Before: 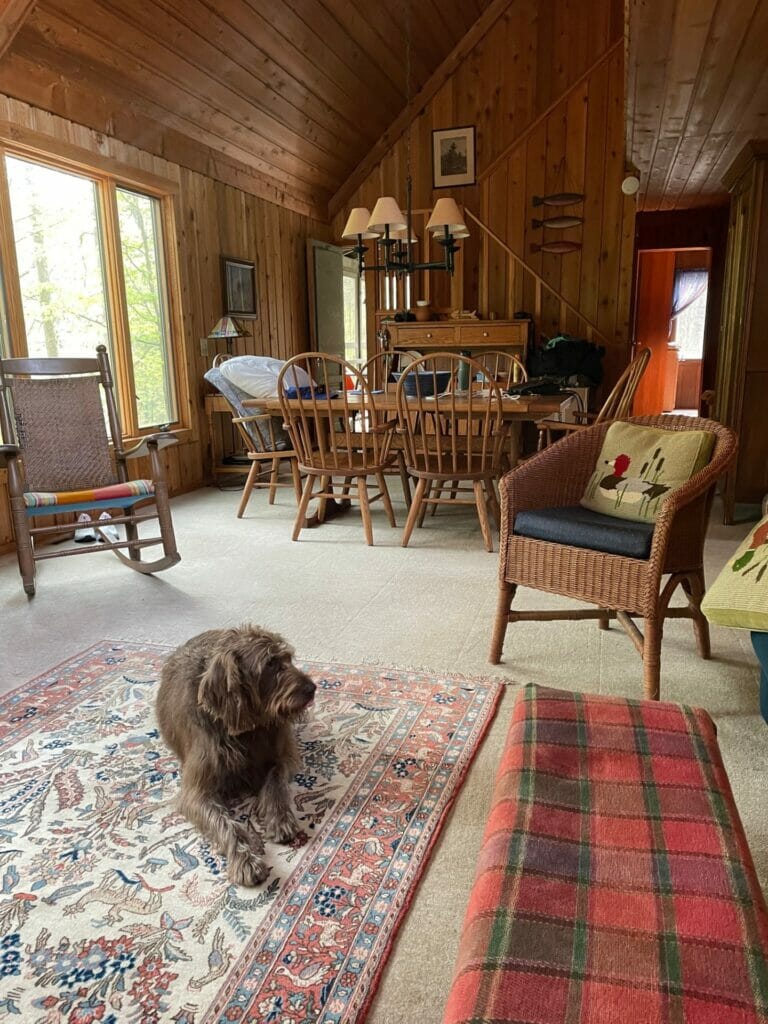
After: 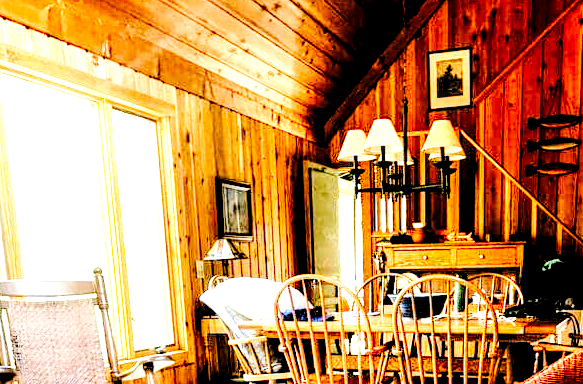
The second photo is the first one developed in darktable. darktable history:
tone curve: curves: ch0 [(0.014, 0) (0.13, 0.09) (0.227, 0.211) (0.33, 0.395) (0.494, 0.615) (0.662, 0.76) (0.795, 0.846) (1, 0.969)]; ch1 [(0, 0) (0.366, 0.367) (0.447, 0.416) (0.473, 0.484) (0.504, 0.502) (0.525, 0.518) (0.564, 0.601) (0.634, 0.66) (0.746, 0.804) (1, 1)]; ch2 [(0, 0) (0.333, 0.346) (0.375, 0.375) (0.424, 0.43) (0.476, 0.498) (0.496, 0.505) (0.517, 0.522) (0.548, 0.548) (0.579, 0.618) (0.651, 0.674) (0.688, 0.728) (1, 1)], color space Lab, linked channels, preserve colors none
crop: left 0.561%, top 7.645%, right 23.42%, bottom 54.852%
local contrast: highlights 60%, shadows 61%, detail 160%
exposure: black level correction 0.01, exposure 1 EV, compensate highlight preservation false
levels: gray 50.87%, levels [0.062, 0.494, 0.925]
base curve: curves: ch0 [(0, 0) (0, 0) (0.002, 0.001) (0.008, 0.003) (0.019, 0.011) (0.037, 0.037) (0.064, 0.11) (0.102, 0.232) (0.152, 0.379) (0.216, 0.524) (0.296, 0.665) (0.394, 0.789) (0.512, 0.881) (0.651, 0.945) (0.813, 0.986) (1, 1)], exposure shift 0.584, preserve colors none
